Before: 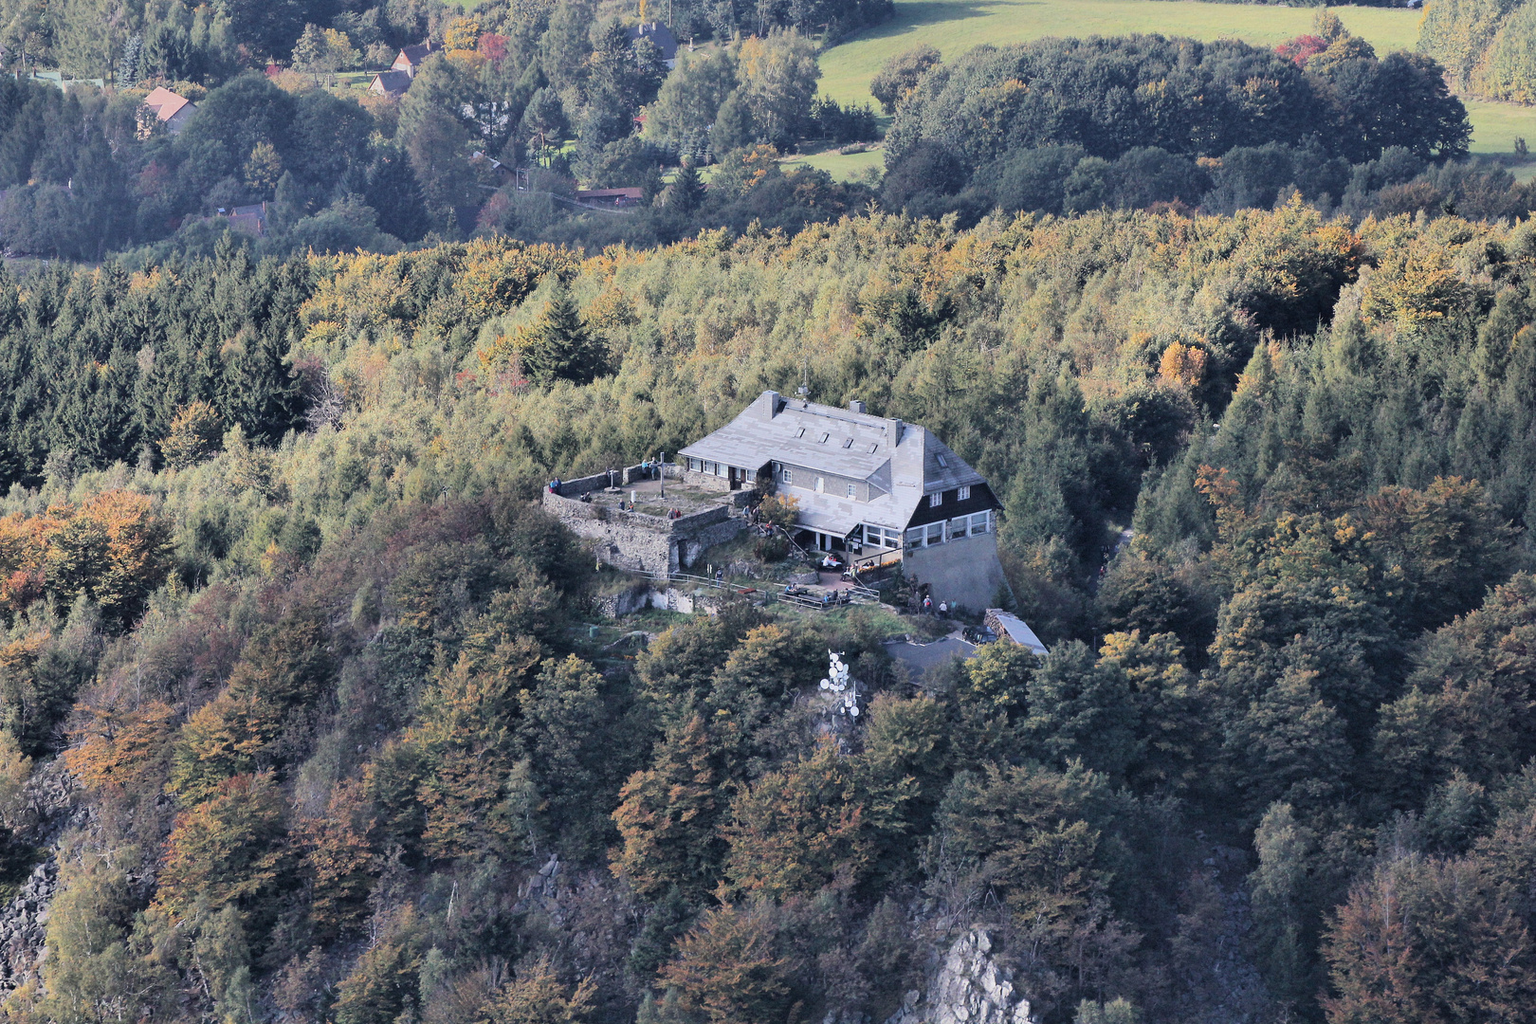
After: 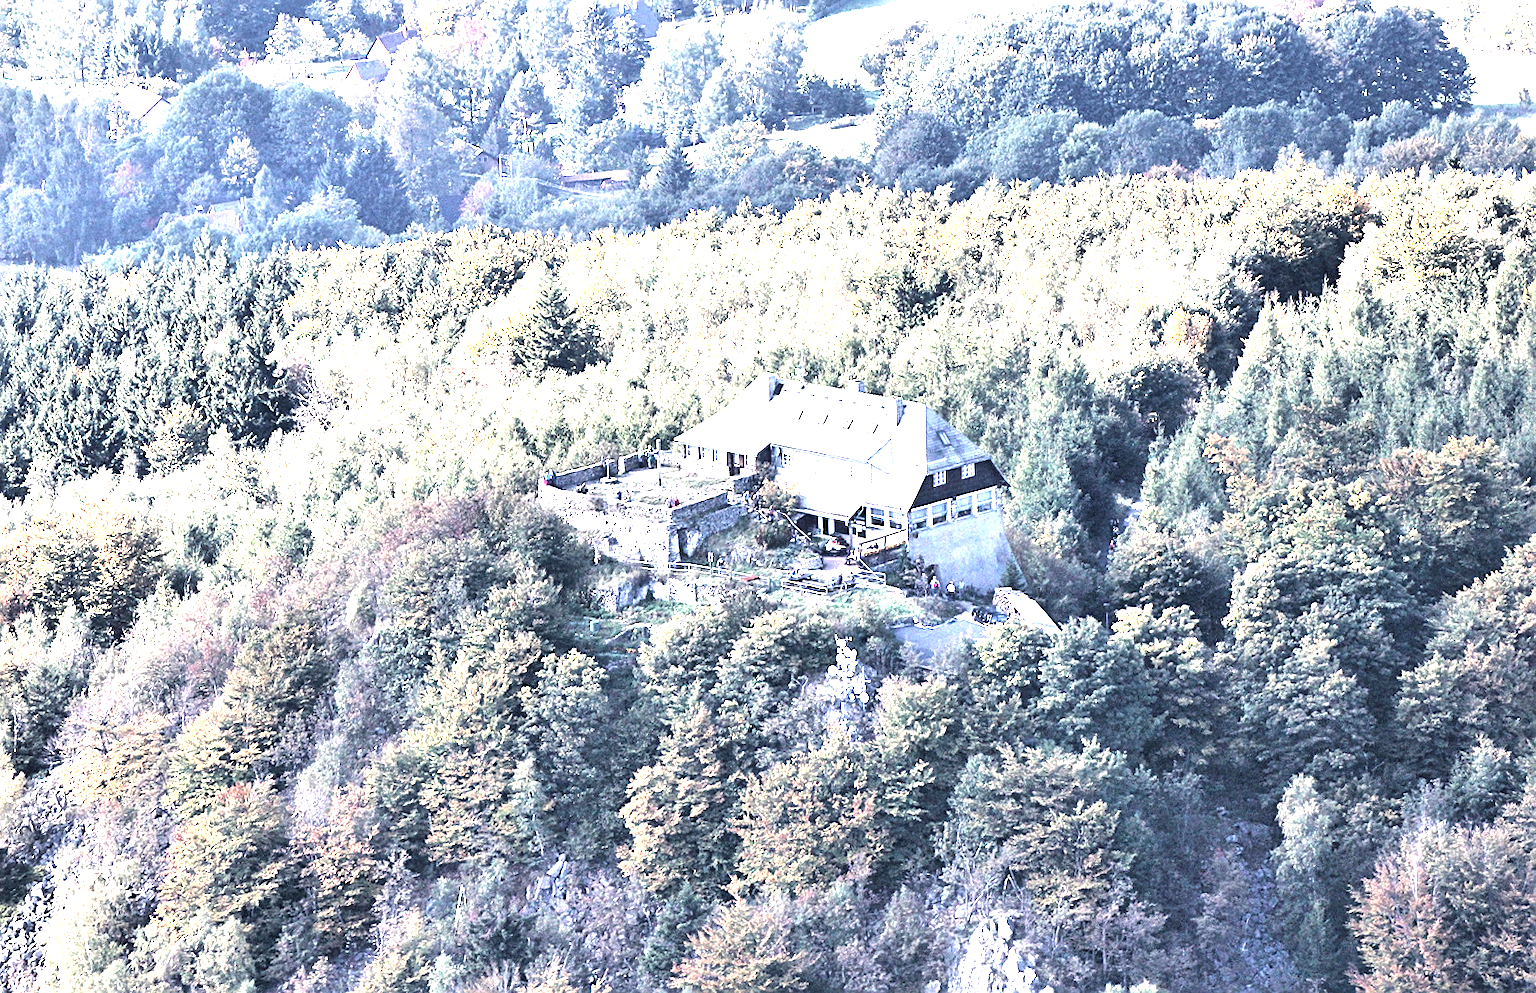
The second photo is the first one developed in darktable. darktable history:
rotate and perspective: rotation -2°, crop left 0.022, crop right 0.978, crop top 0.049, crop bottom 0.951
exposure: black level correction 0, exposure 1.975 EV, compensate exposure bias true, compensate highlight preservation false
sharpen: on, module defaults
tone equalizer: -8 EV -0.417 EV, -7 EV -0.389 EV, -6 EV -0.333 EV, -5 EV -0.222 EV, -3 EV 0.222 EV, -2 EV 0.333 EV, -1 EV 0.389 EV, +0 EV 0.417 EV, edges refinement/feathering 500, mask exposure compensation -1.57 EV, preserve details no
